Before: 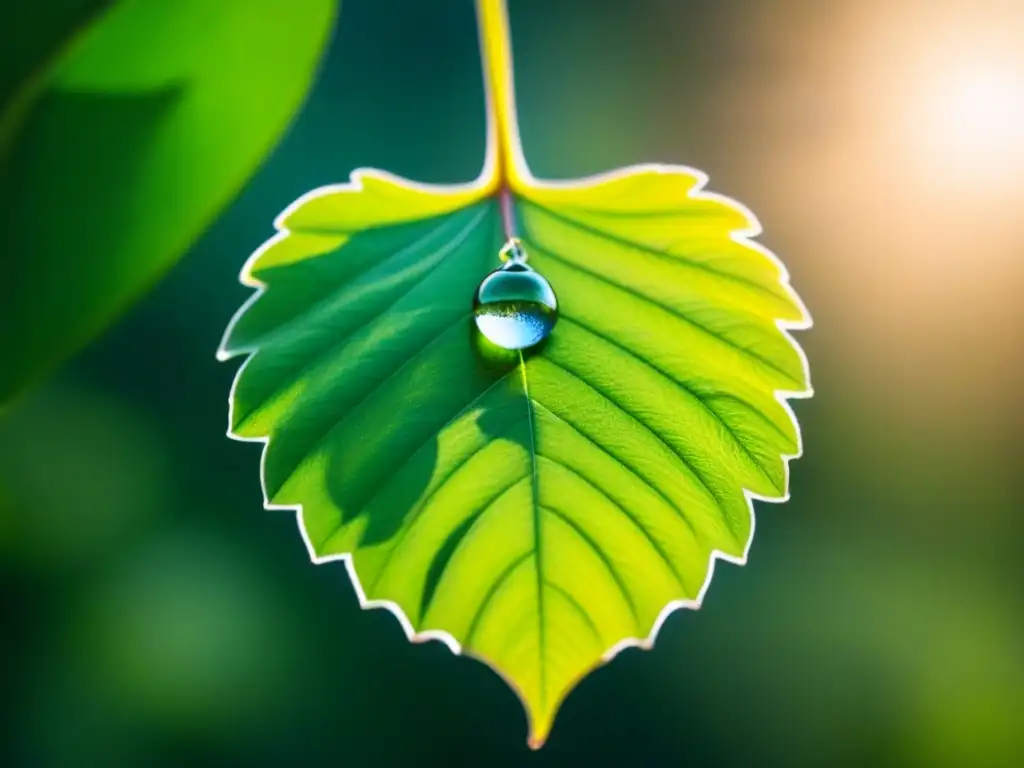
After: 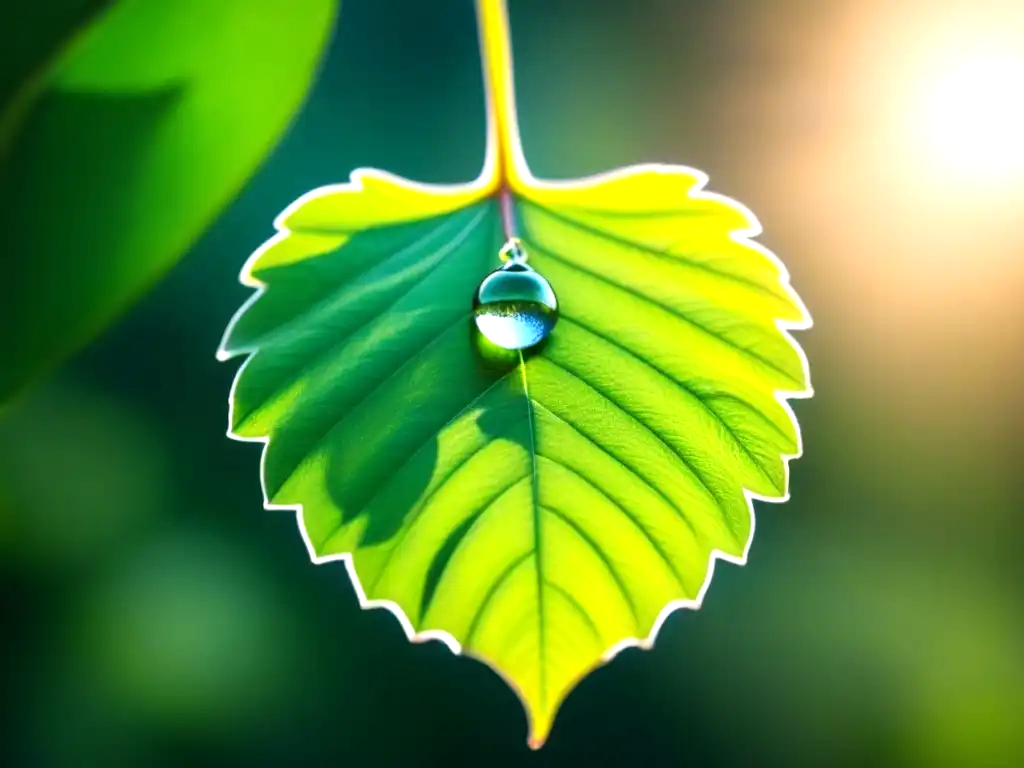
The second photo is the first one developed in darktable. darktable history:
tone equalizer: -8 EV -0.422 EV, -7 EV -0.389 EV, -6 EV -0.324 EV, -5 EV -0.219 EV, -3 EV 0.244 EV, -2 EV 0.329 EV, -1 EV 0.397 EV, +0 EV 0.446 EV
